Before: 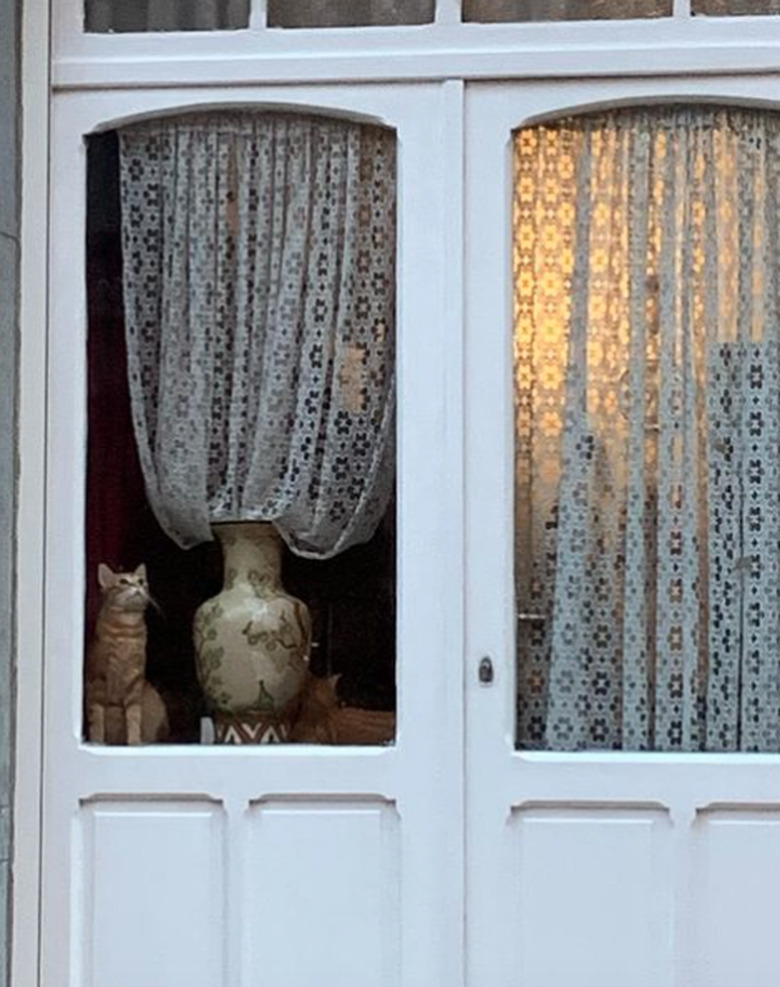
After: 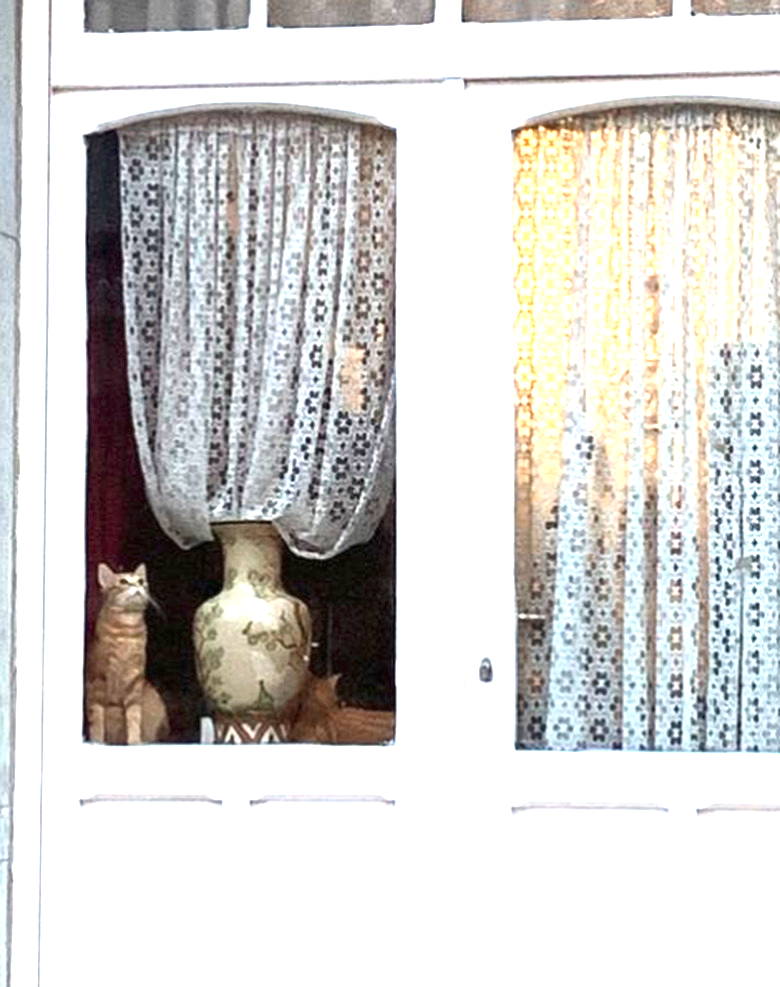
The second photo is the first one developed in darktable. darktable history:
exposure: black level correction 0, exposure 1.746 EV, compensate highlight preservation false
